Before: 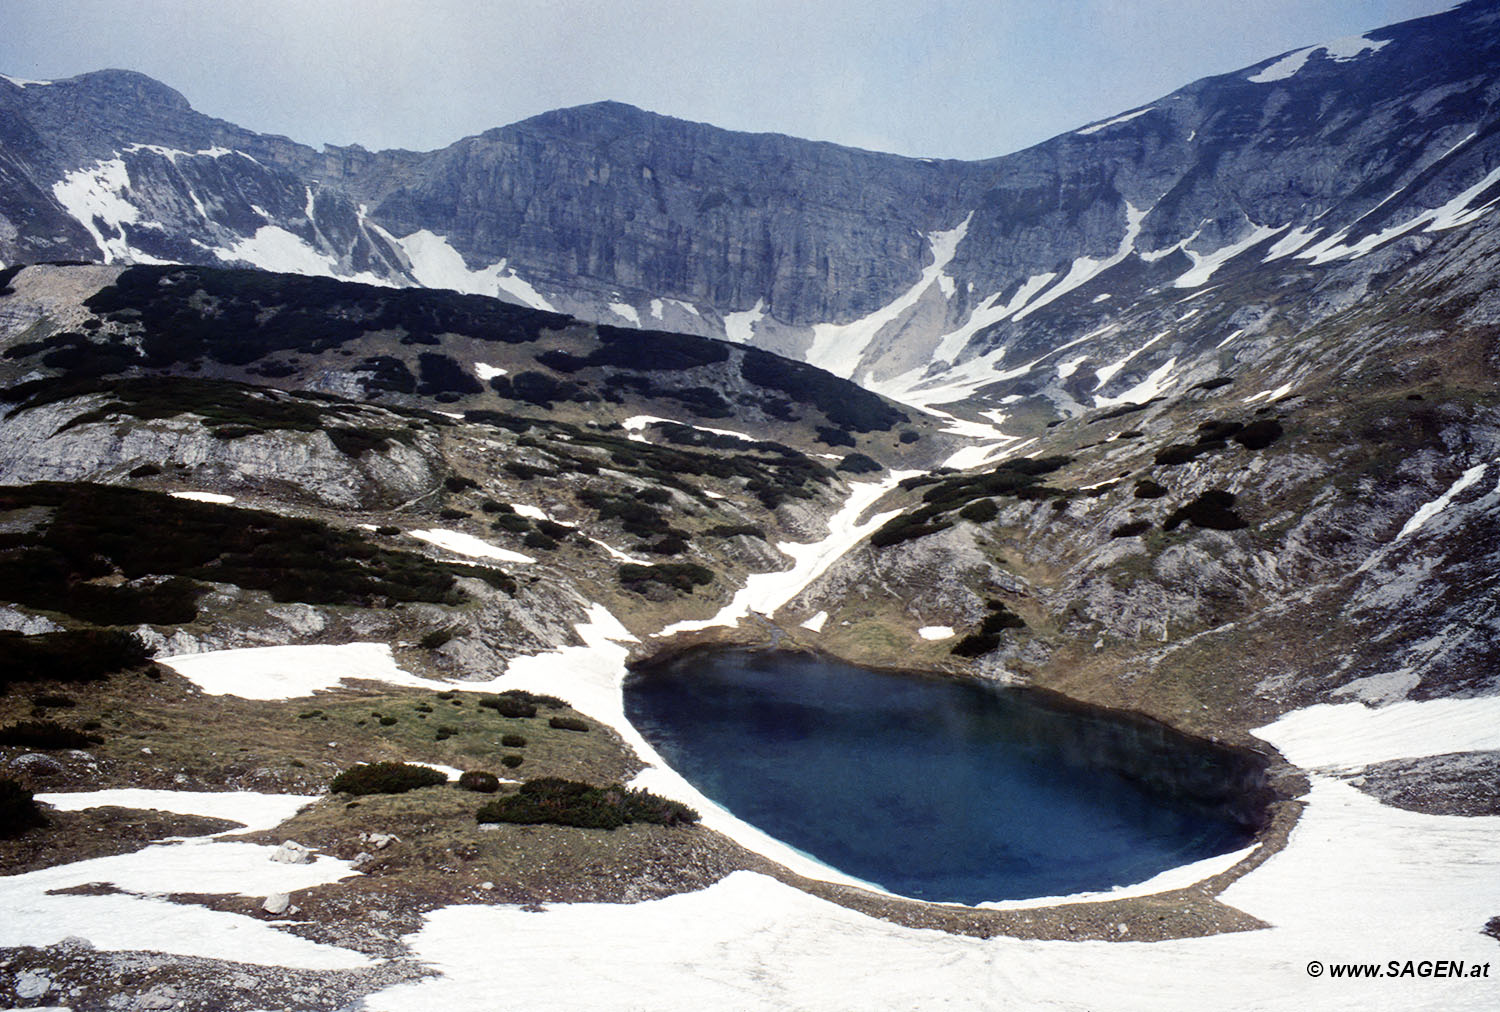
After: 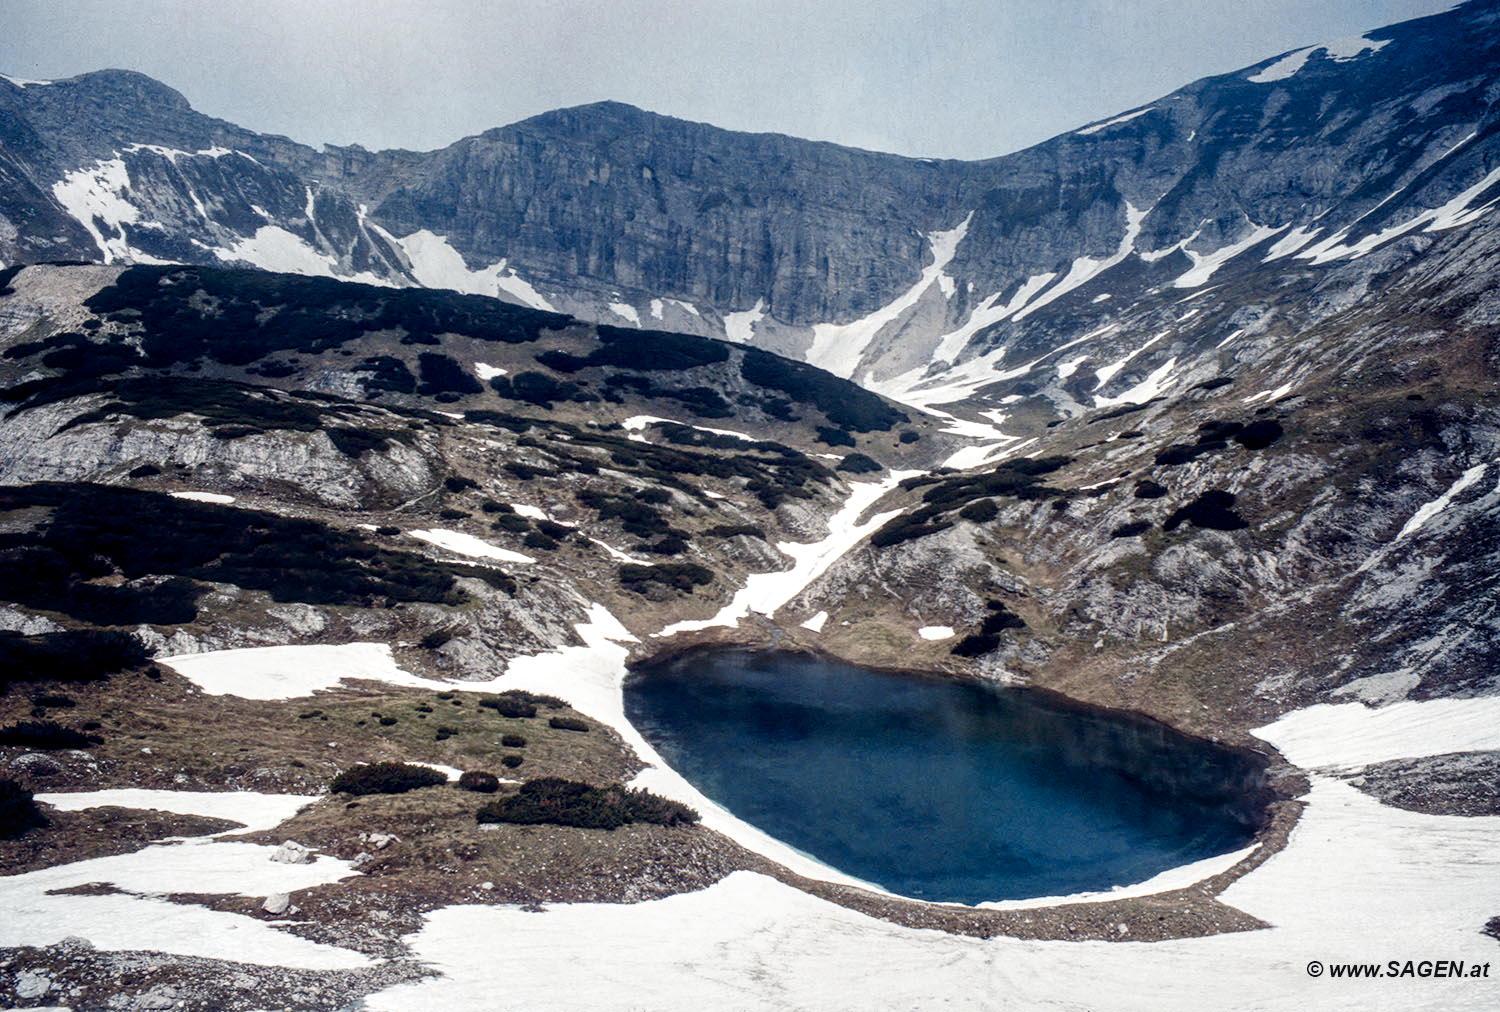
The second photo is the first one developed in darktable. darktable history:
color balance rgb: power › chroma 0.241%, power › hue 62.53°, global offset › chroma 0.122%, global offset › hue 253.8°, linear chroma grading › shadows -1.562%, linear chroma grading › highlights -14.461%, linear chroma grading › global chroma -9.8%, linear chroma grading › mid-tones -9.678%, perceptual saturation grading › global saturation 0.495%, perceptual saturation grading › highlights -15.915%, perceptual saturation grading › shadows 24.959%, hue shift -9.96°
local contrast: detail 130%
